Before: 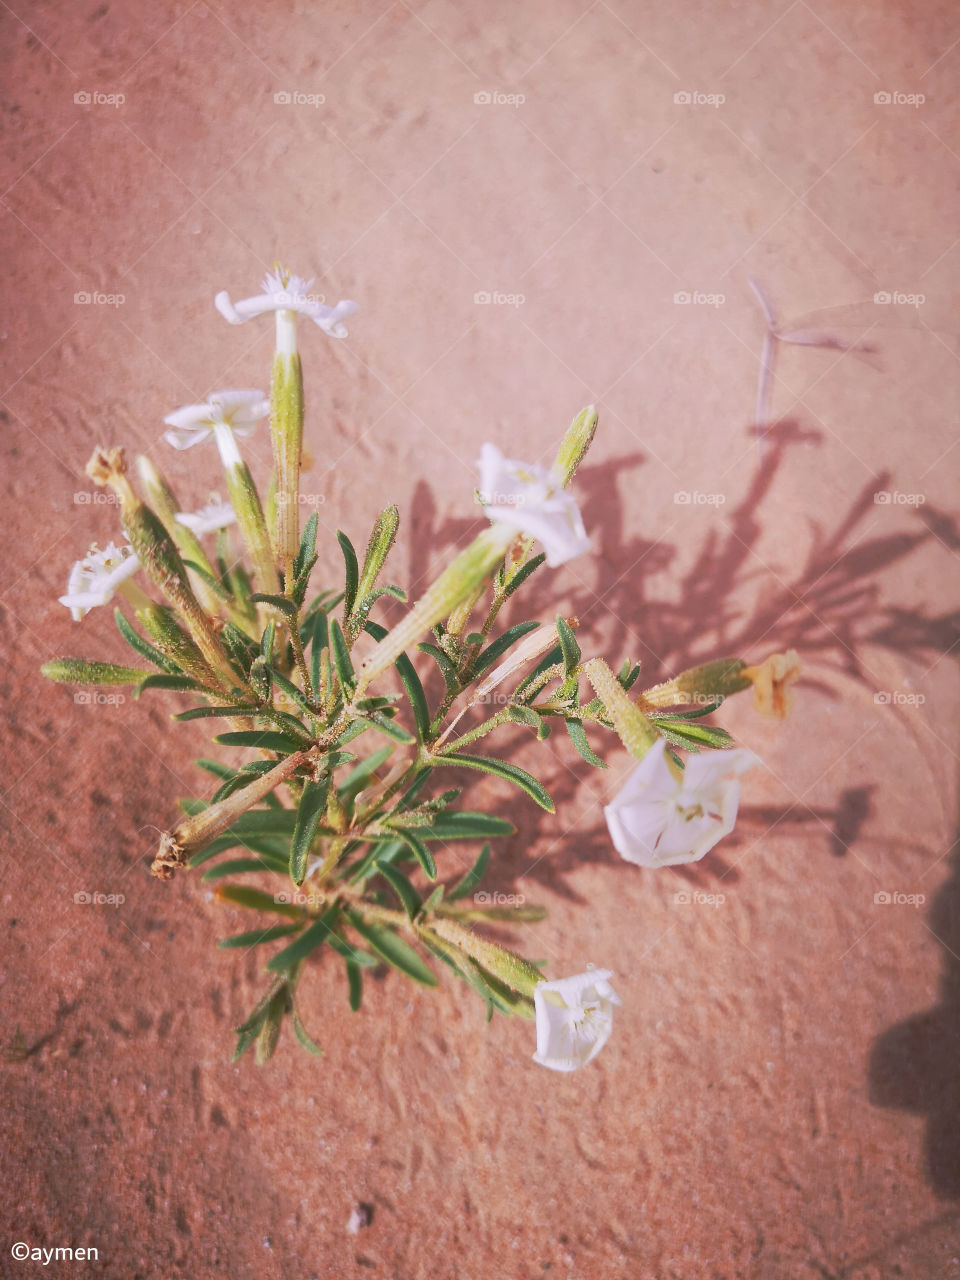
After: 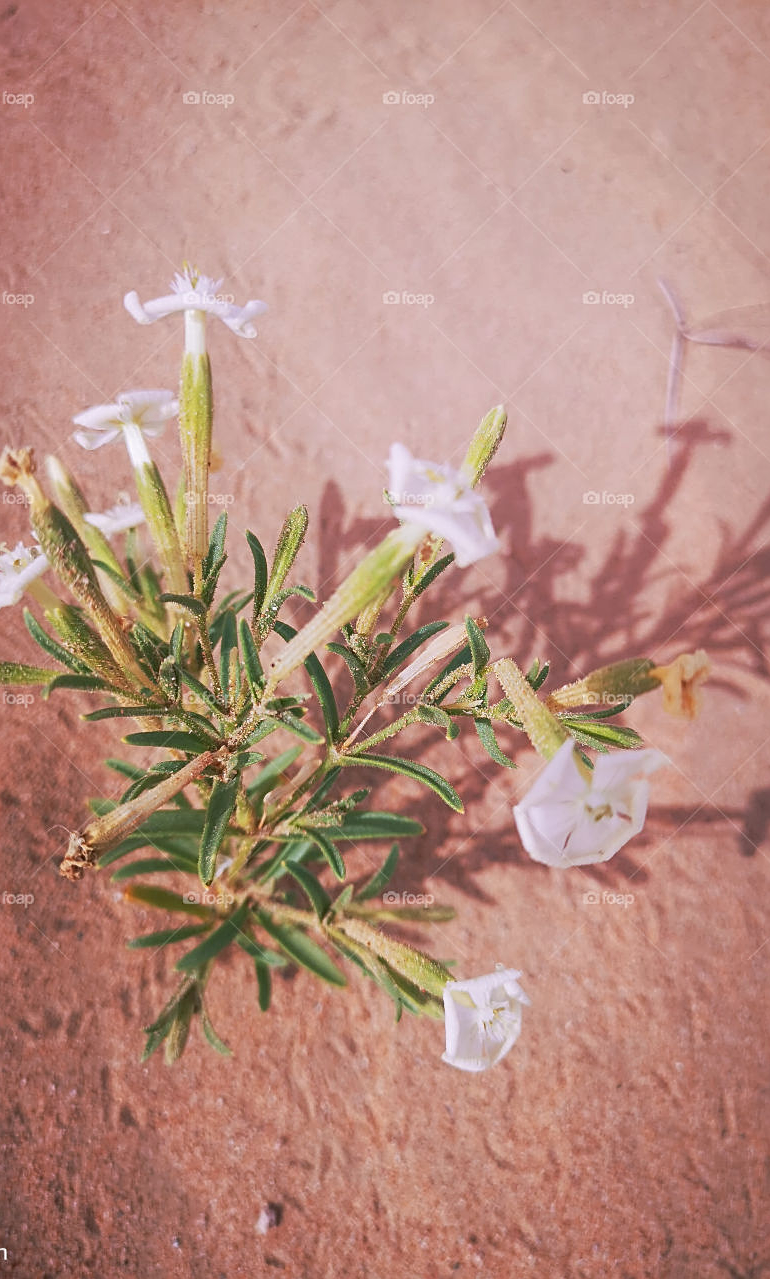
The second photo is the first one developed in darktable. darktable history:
crop and rotate: left 9.555%, right 10.138%
sharpen: on, module defaults
local contrast: detail 109%
